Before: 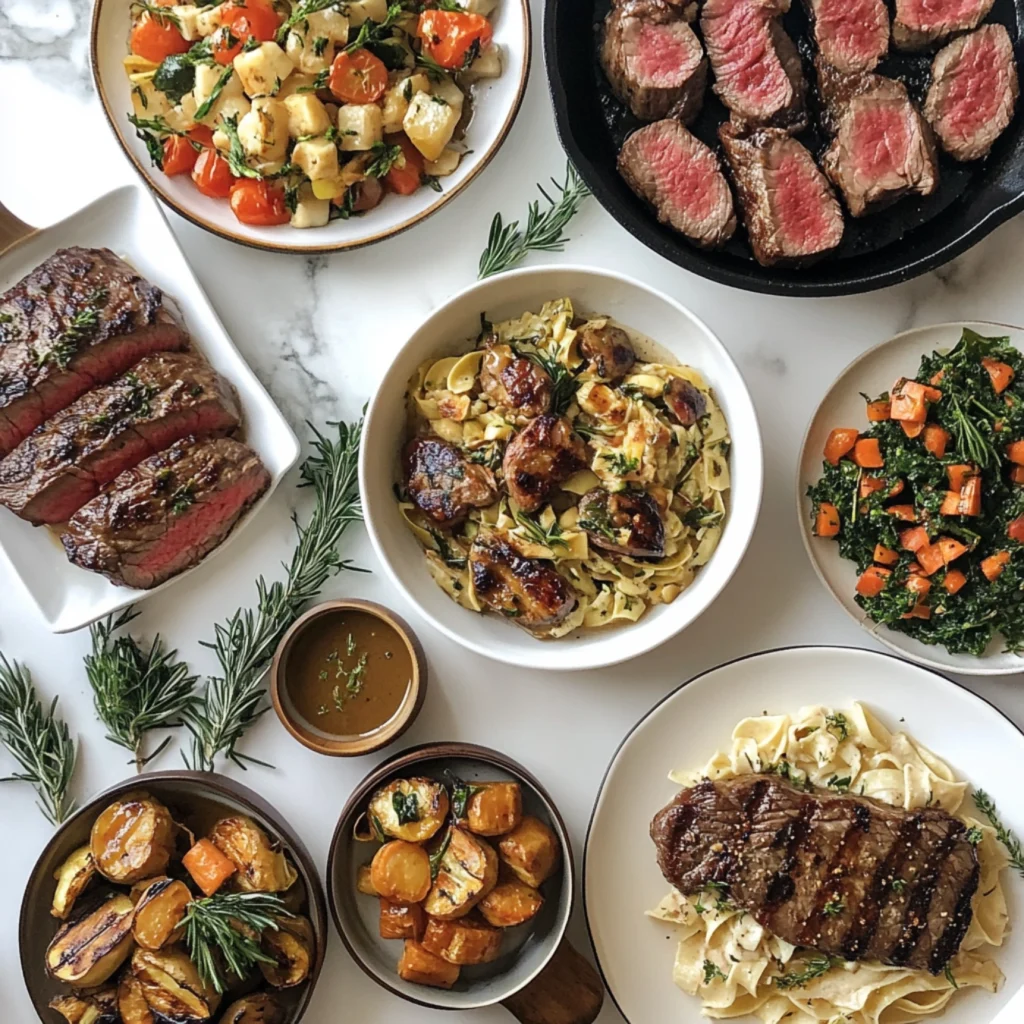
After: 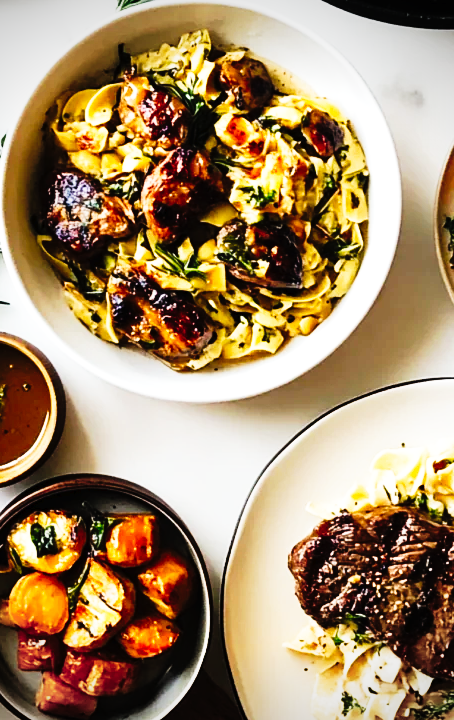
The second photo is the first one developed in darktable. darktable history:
tone curve: curves: ch0 [(0, 0) (0.003, 0.01) (0.011, 0.01) (0.025, 0.011) (0.044, 0.014) (0.069, 0.018) (0.1, 0.022) (0.136, 0.026) (0.177, 0.035) (0.224, 0.051) (0.277, 0.085) (0.335, 0.158) (0.399, 0.299) (0.468, 0.457) (0.543, 0.634) (0.623, 0.801) (0.709, 0.904) (0.801, 0.963) (0.898, 0.986) (1, 1)], preserve colors none
contrast equalizer: octaves 7, y [[0.6 ×6], [0.55 ×6], [0 ×6], [0 ×6], [0 ×6]], mix 0.15
crop: left 35.432%, top 26.233%, right 20.145%, bottom 3.432%
color zones: curves: ch0 [(0, 0.5) (0.143, 0.5) (0.286, 0.5) (0.429, 0.495) (0.571, 0.437) (0.714, 0.44) (0.857, 0.496) (1, 0.5)]
exposure: exposure 0.127 EV, compensate highlight preservation false
vignetting: on, module defaults
